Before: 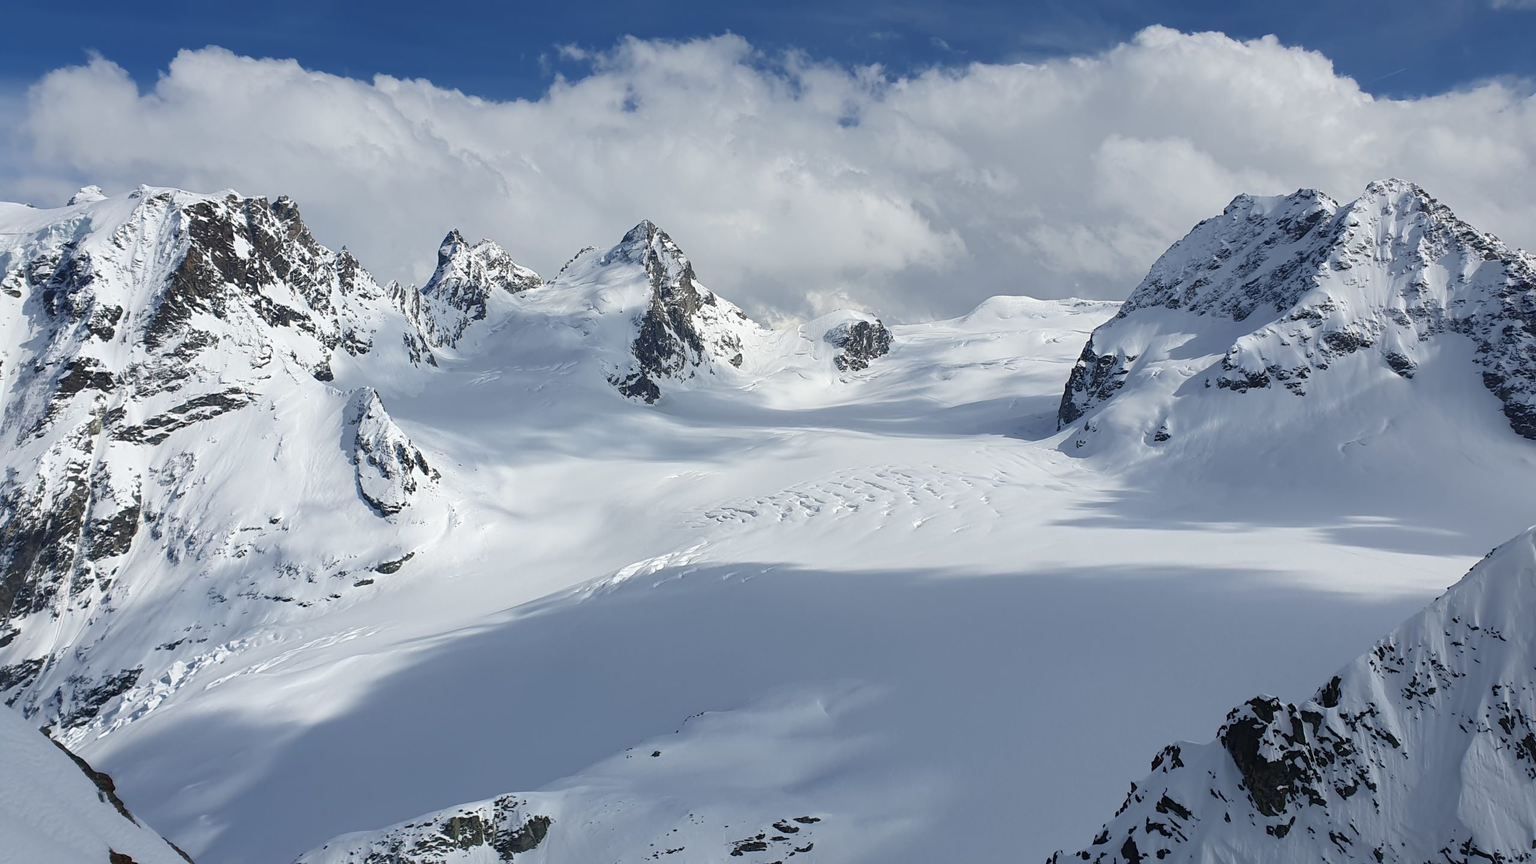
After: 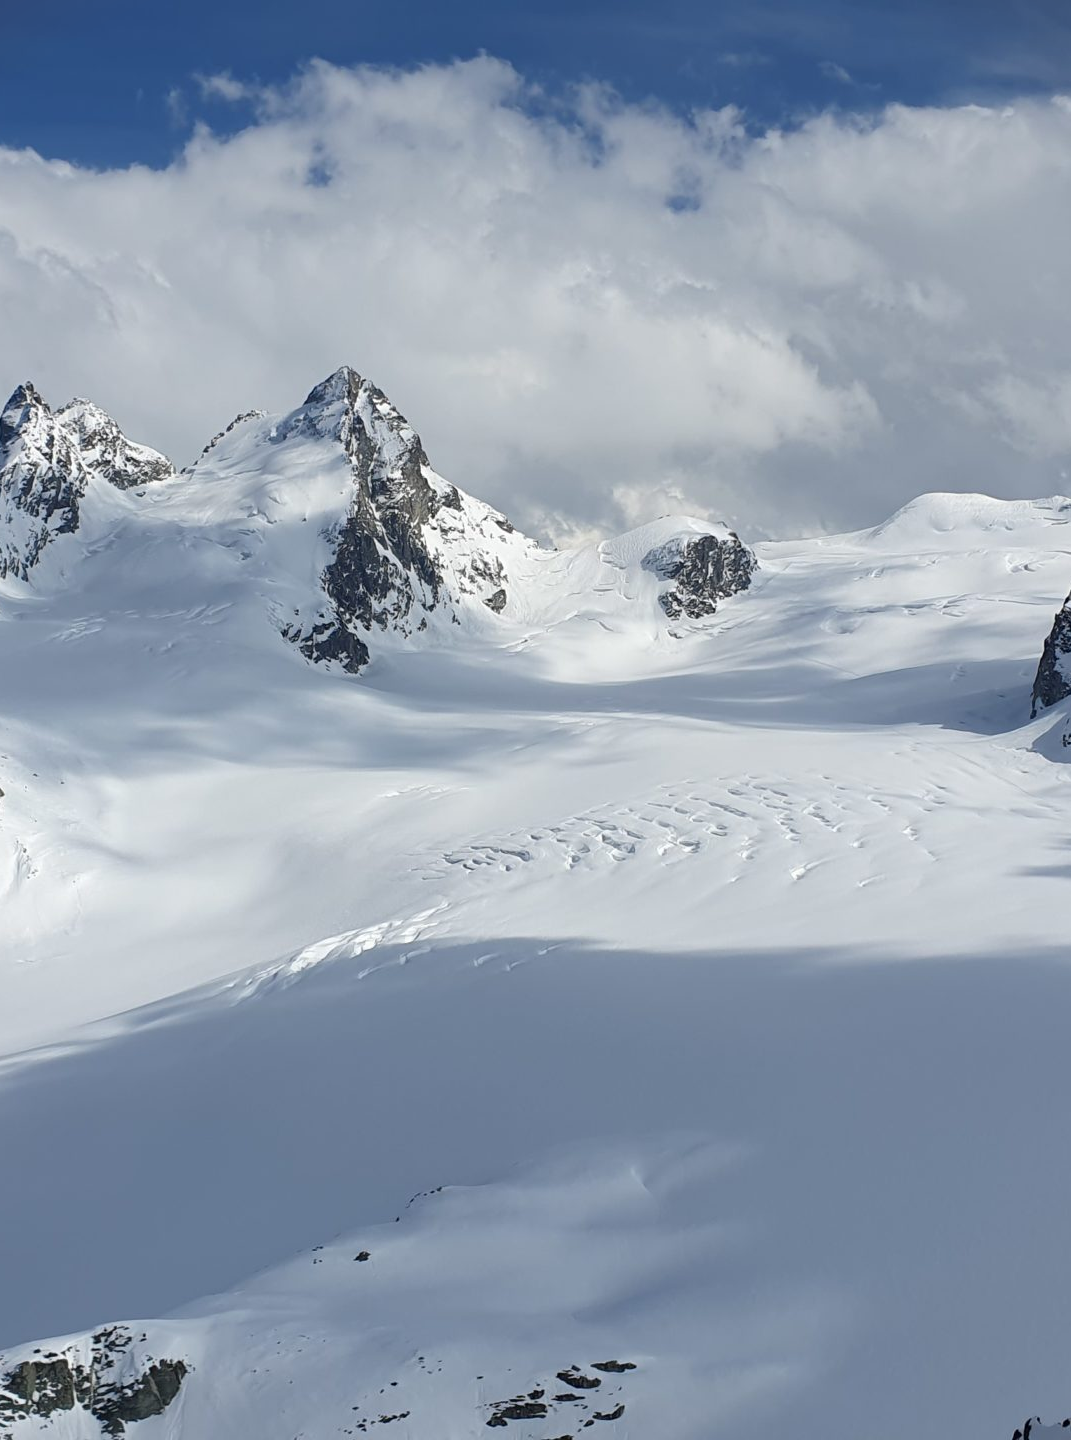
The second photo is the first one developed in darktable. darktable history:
crop: left 28.57%, right 29.435%
vignetting: fall-off start 116.28%, fall-off radius 58.19%, brightness -0.339, center (-0.078, 0.069)
